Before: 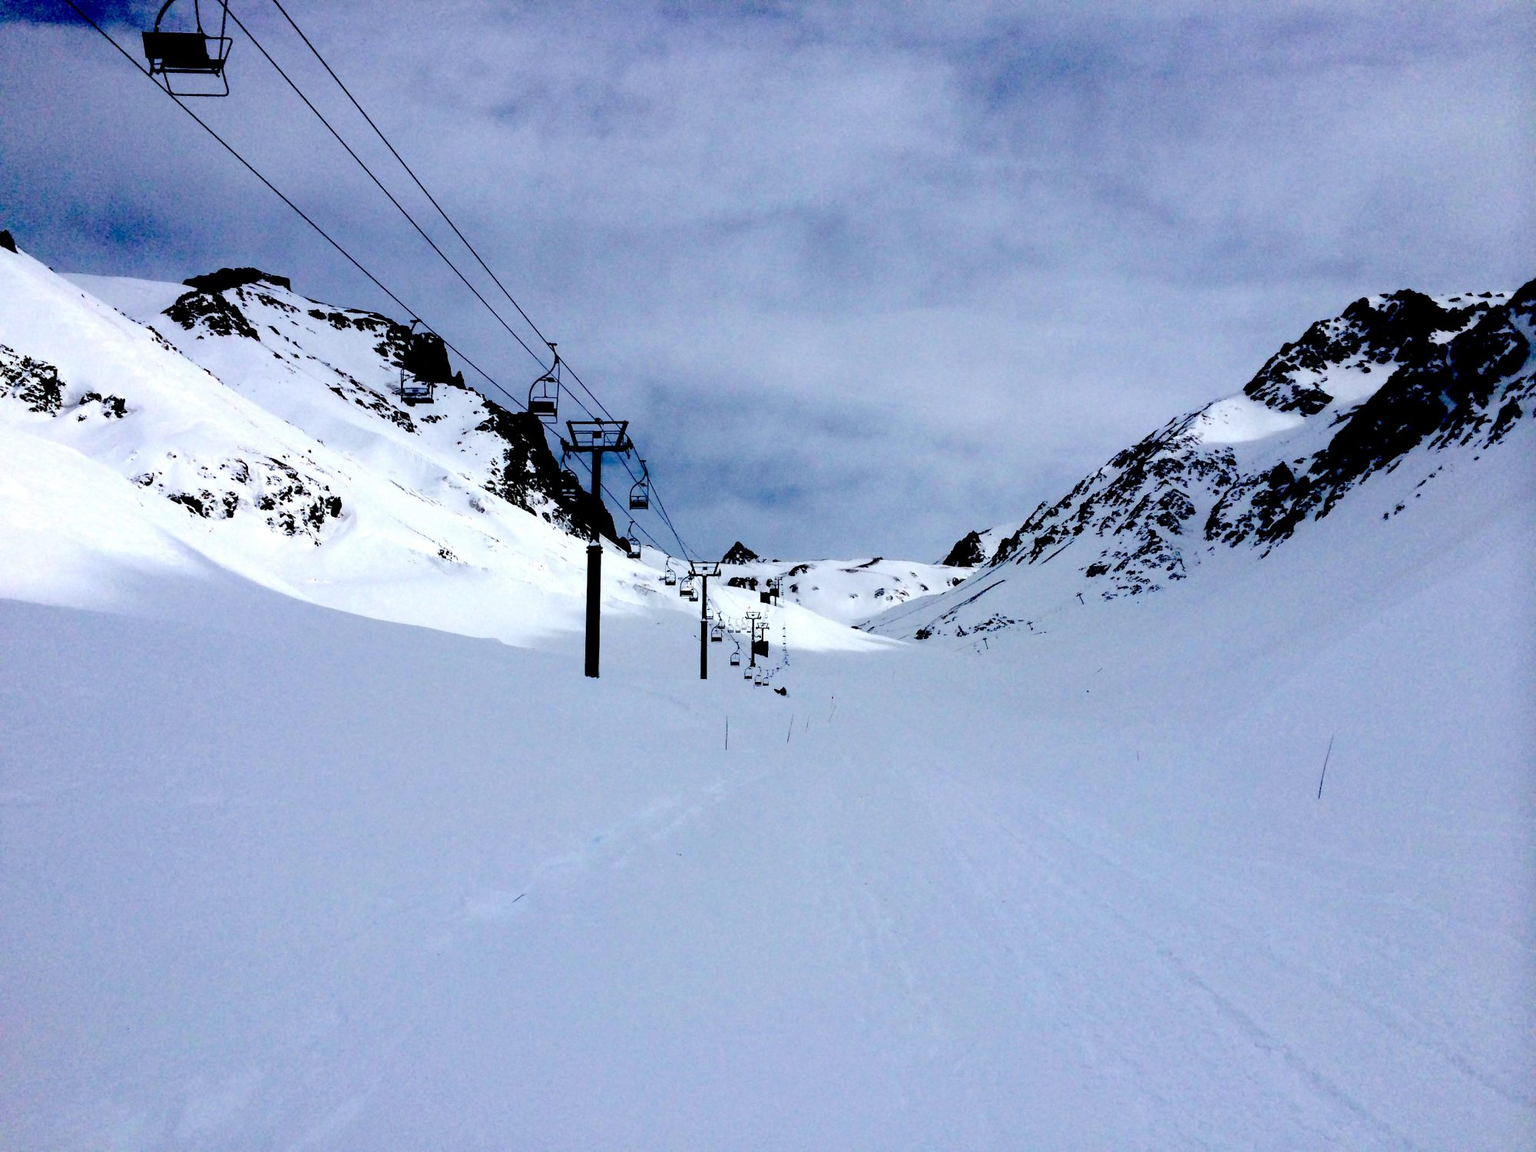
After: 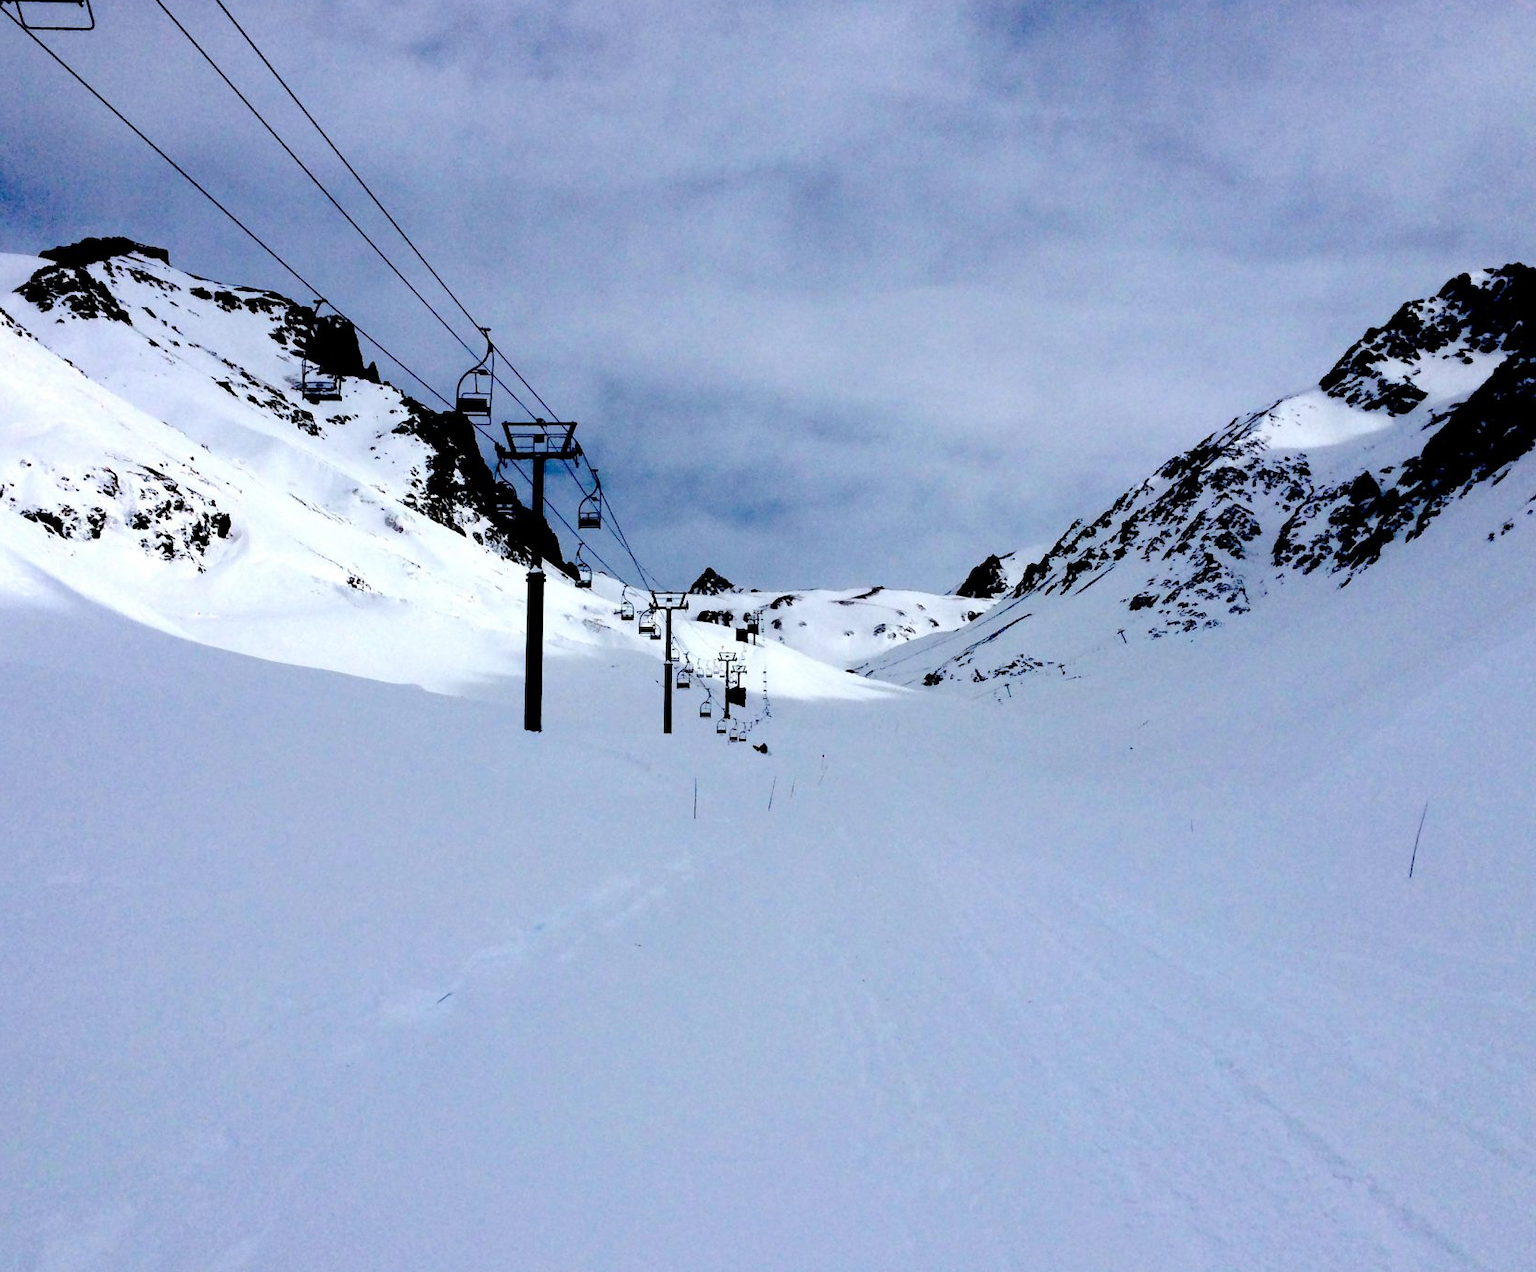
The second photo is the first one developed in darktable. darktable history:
crop: left 9.807%, top 6.259%, right 7.334%, bottom 2.177%
